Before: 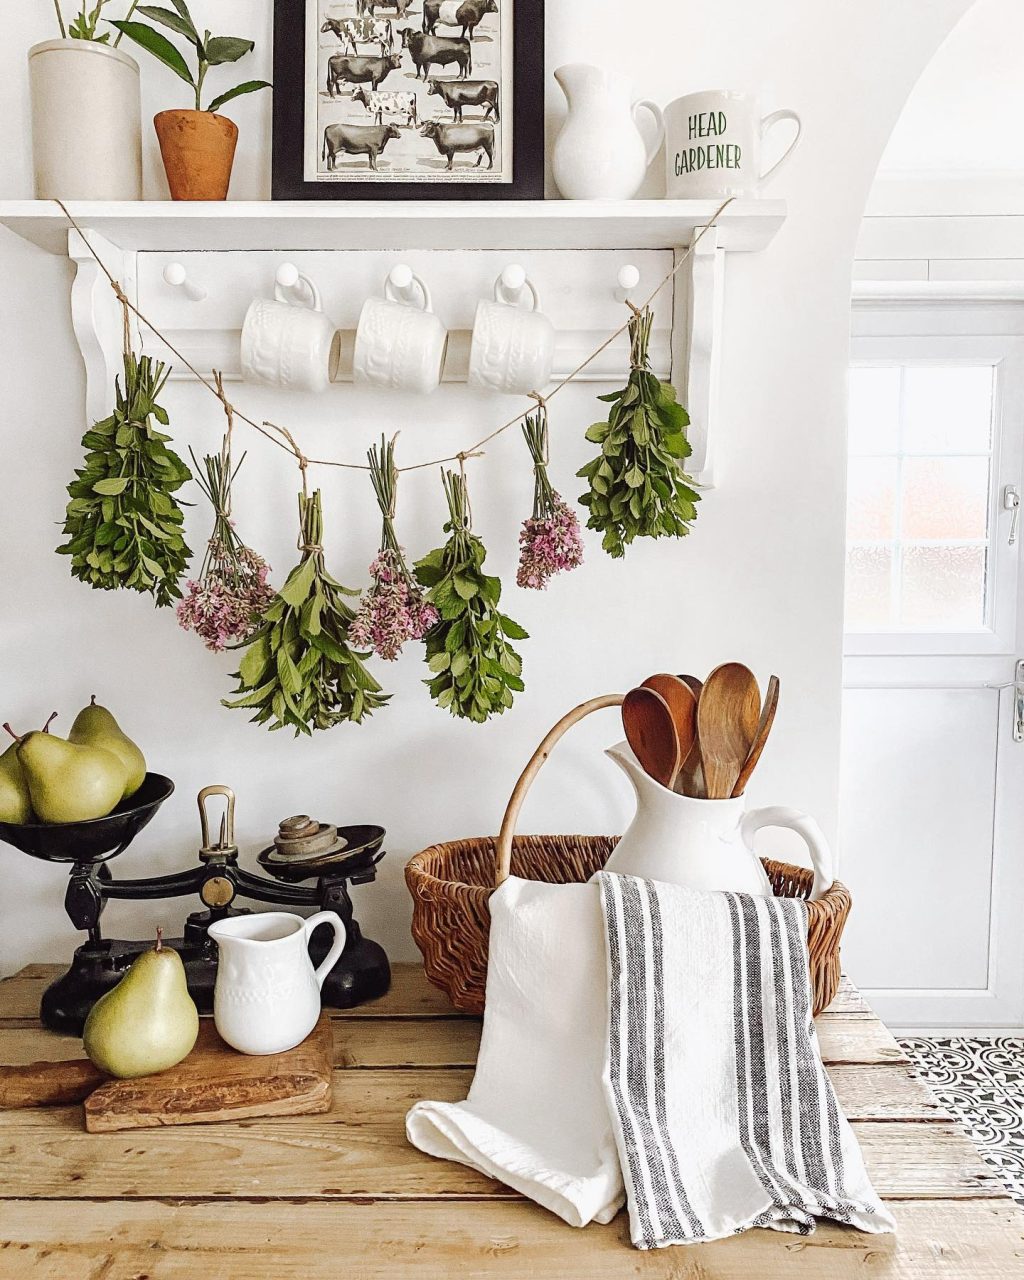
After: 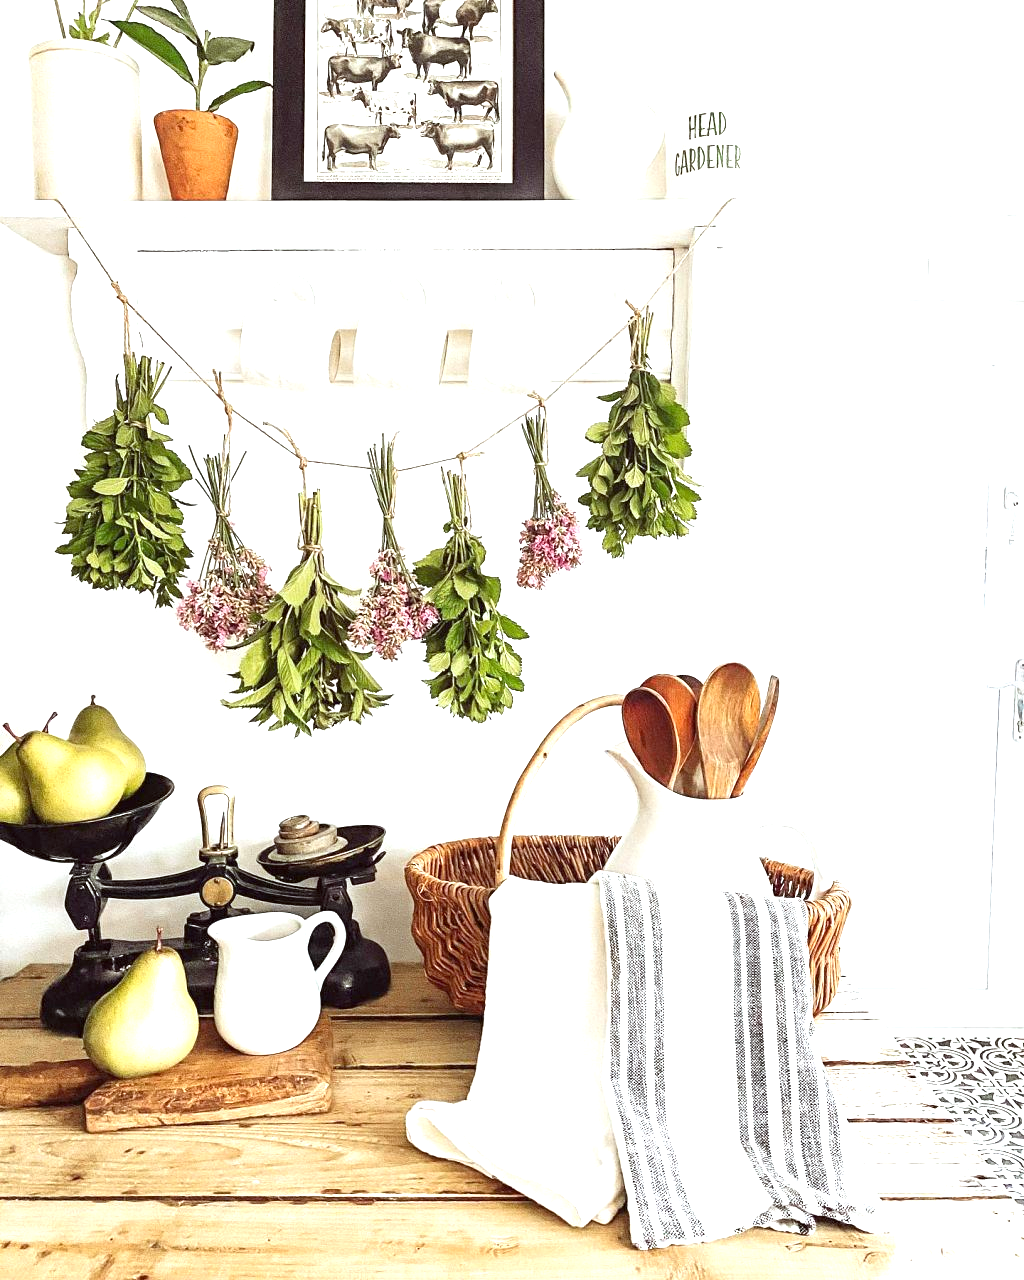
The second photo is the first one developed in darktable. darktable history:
exposure: black level correction 0.001, exposure 1.117 EV, compensate highlight preservation false
color correction: highlights a* -2.94, highlights b* -1.93, shadows a* 2.13, shadows b* 2.67
